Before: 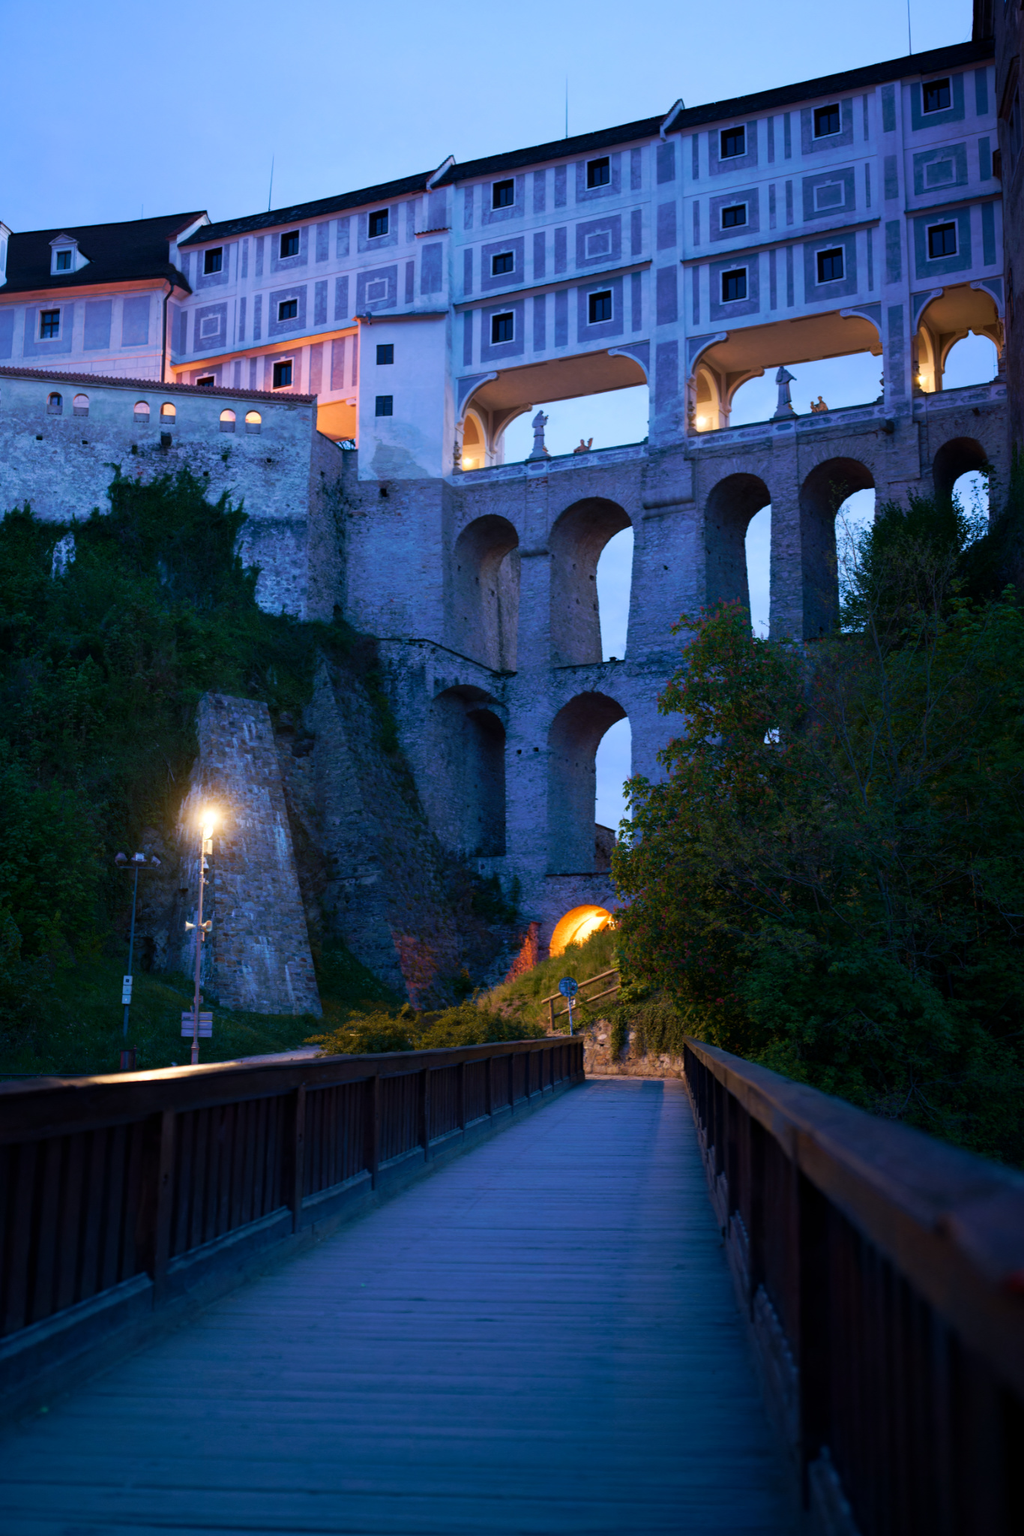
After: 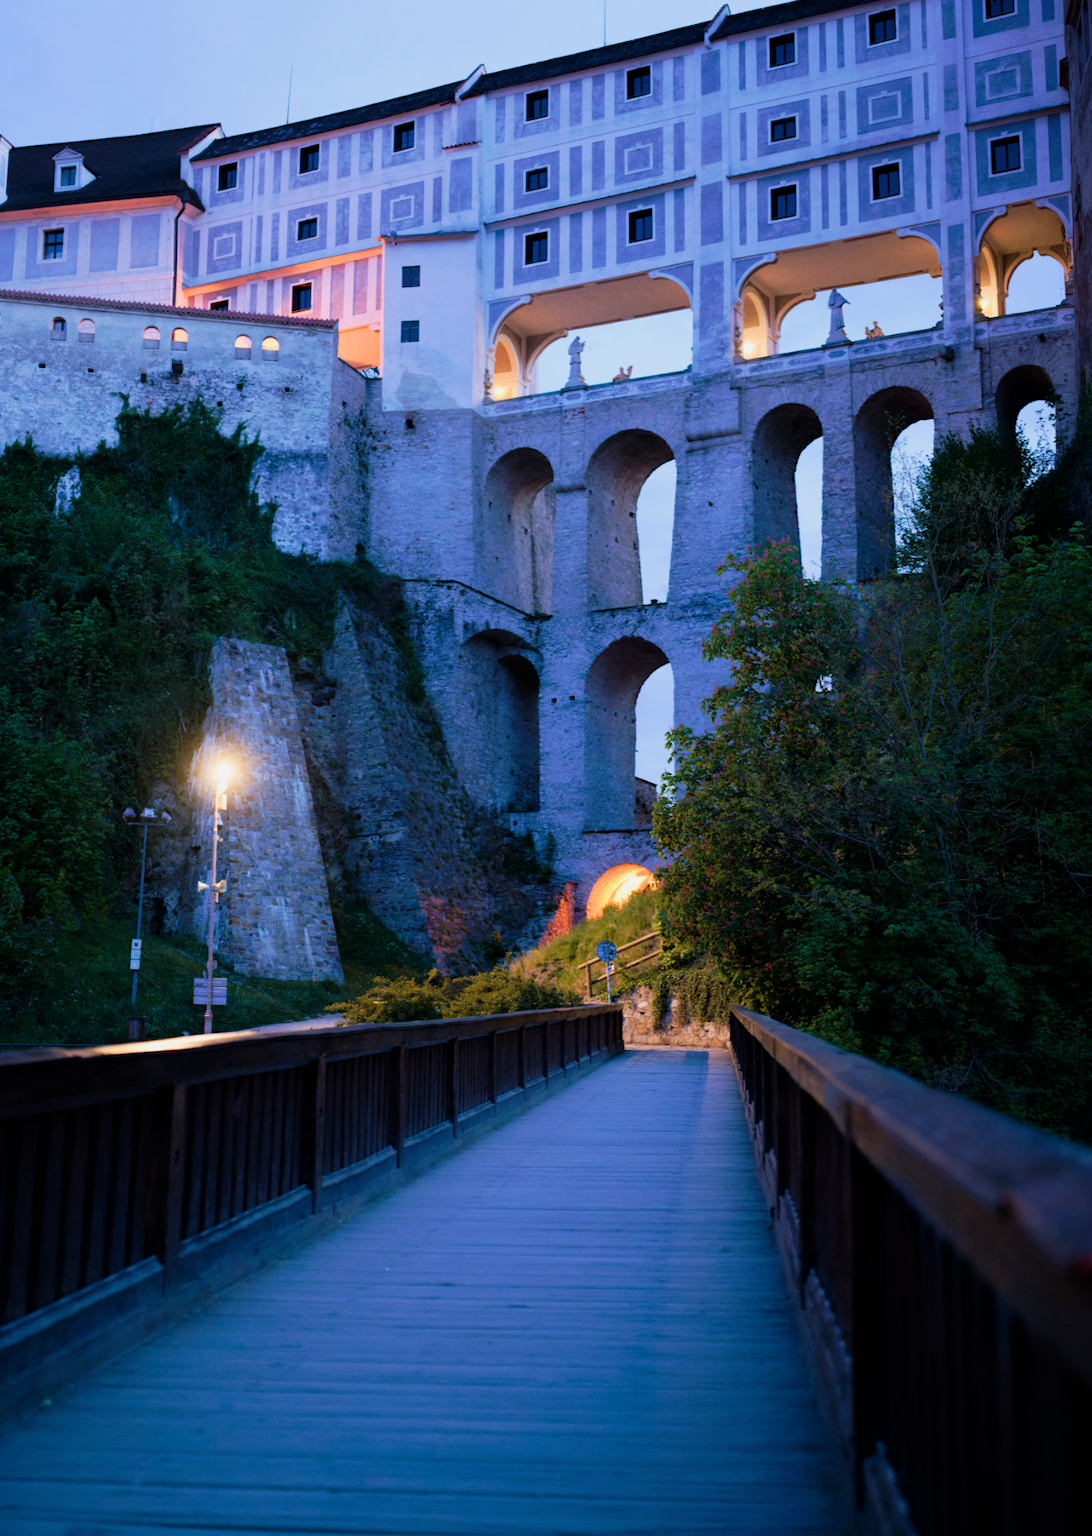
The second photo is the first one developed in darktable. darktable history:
filmic rgb: black relative exposure -7.65 EV, white relative exposure 4.56 EV, hardness 3.61
crop and rotate: top 6.25%
exposure: black level correction 0, exposure 1 EV, compensate highlight preservation false
